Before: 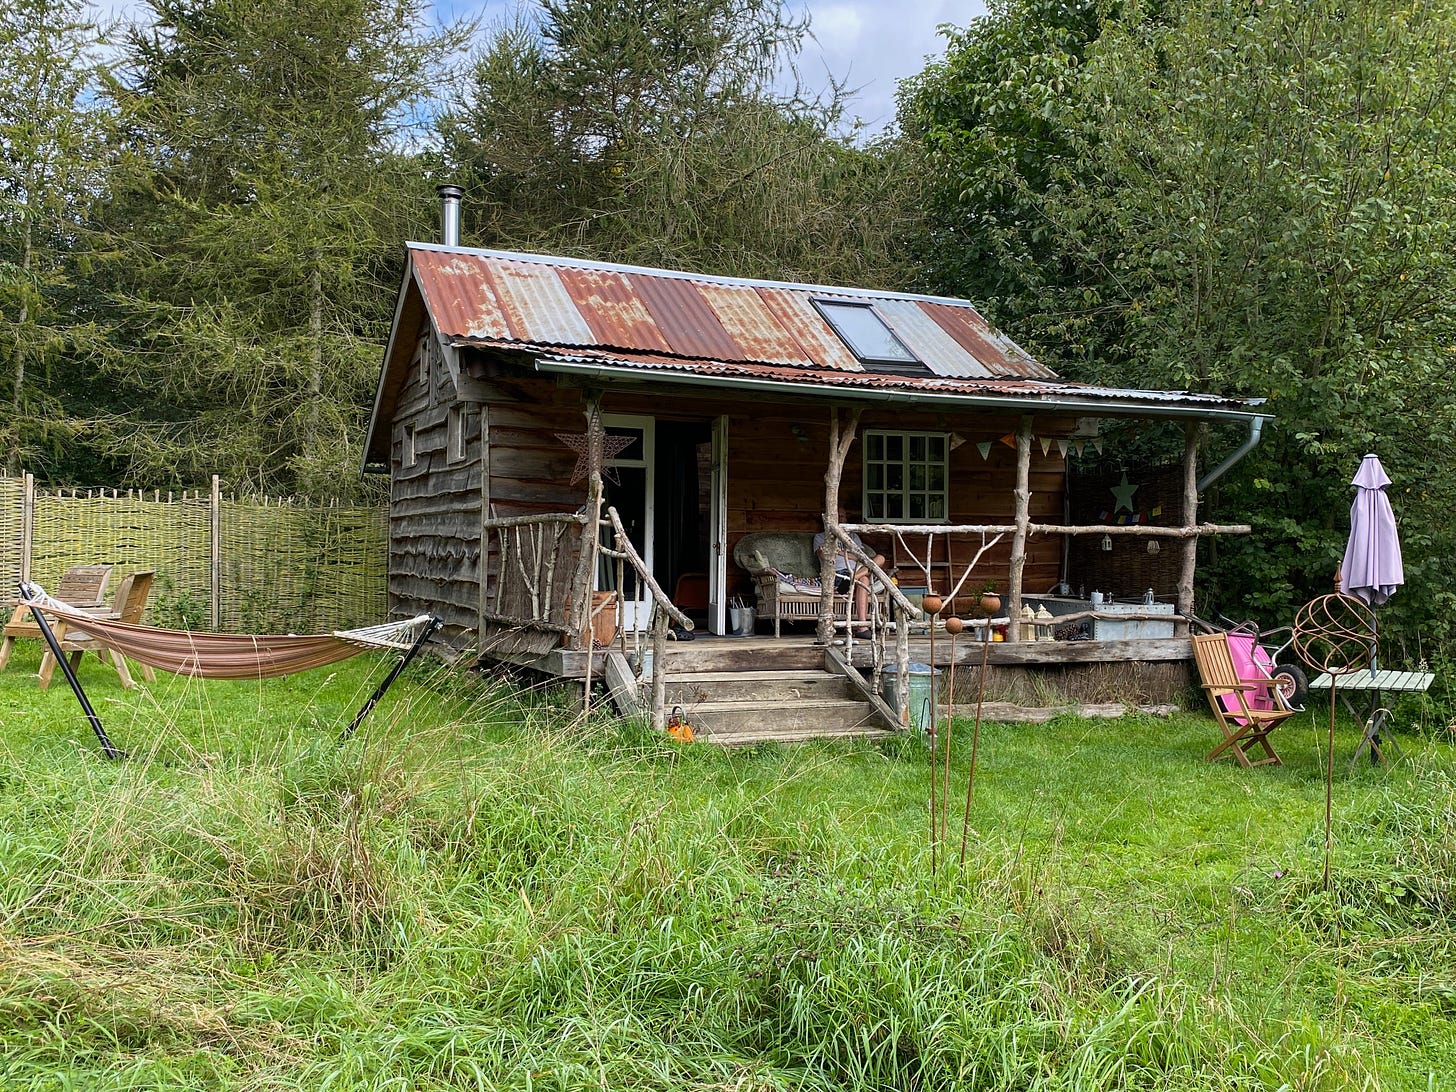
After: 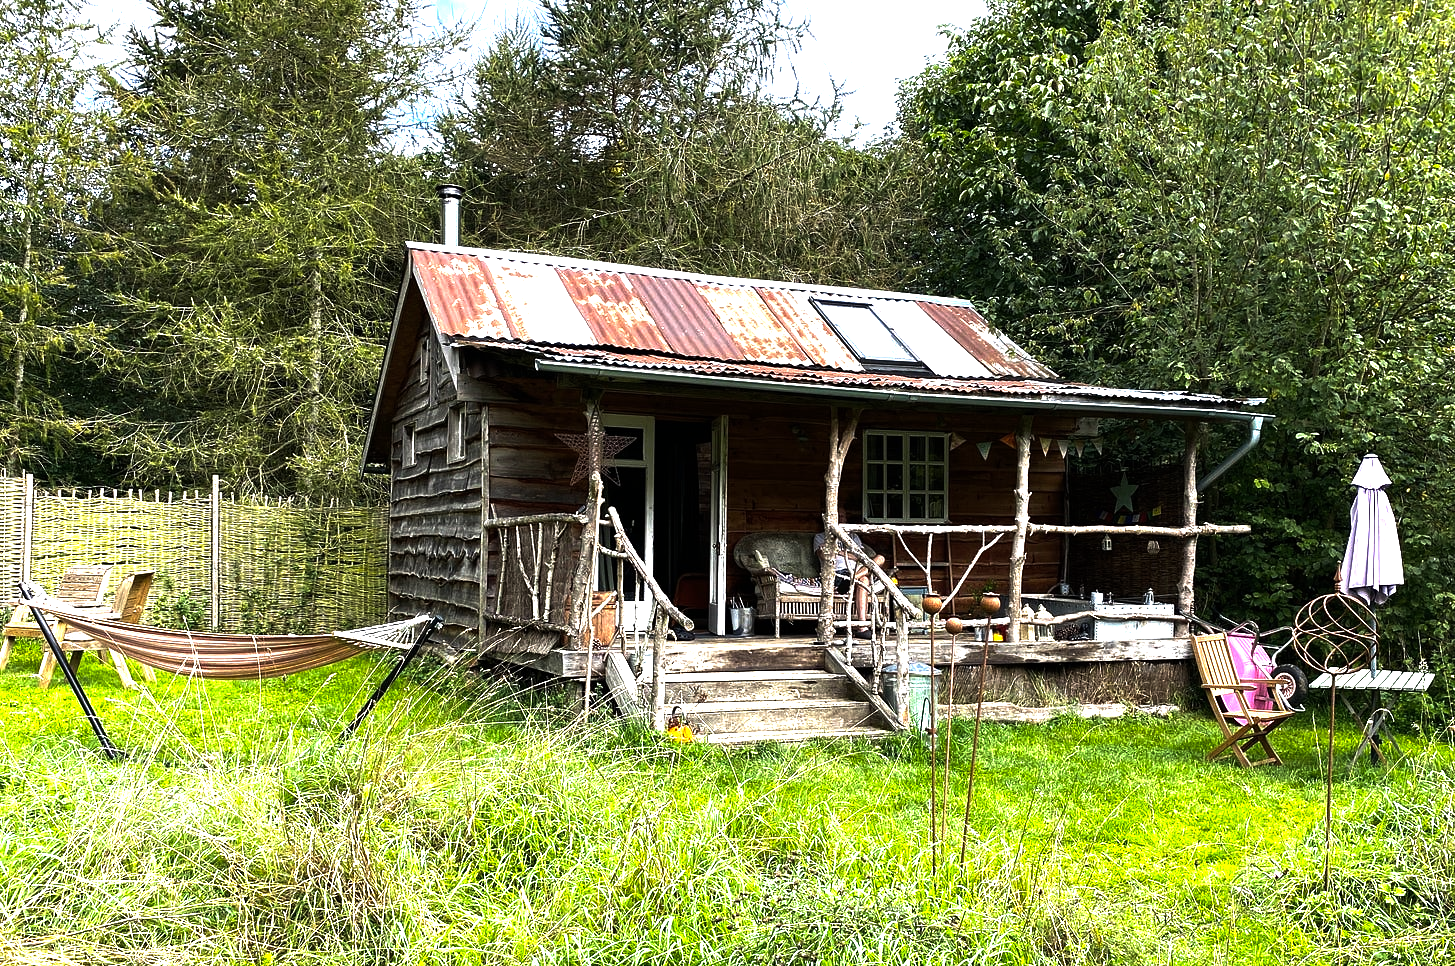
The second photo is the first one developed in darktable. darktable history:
color balance rgb: perceptual saturation grading › global saturation -0.033%, perceptual brilliance grading › highlights 74.931%, perceptual brilliance grading › shadows -29.165%, global vibrance 20%
crop and rotate: top 0%, bottom 11.484%
